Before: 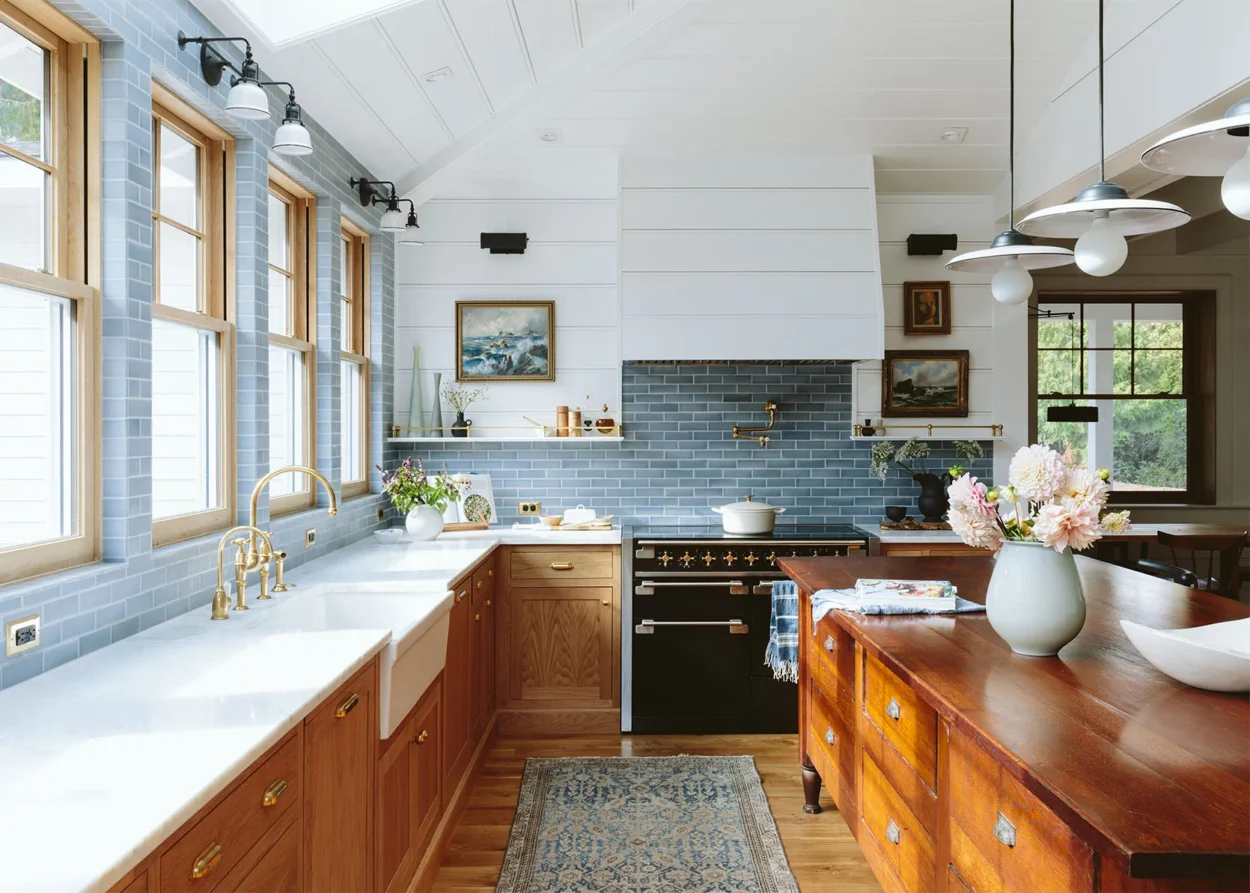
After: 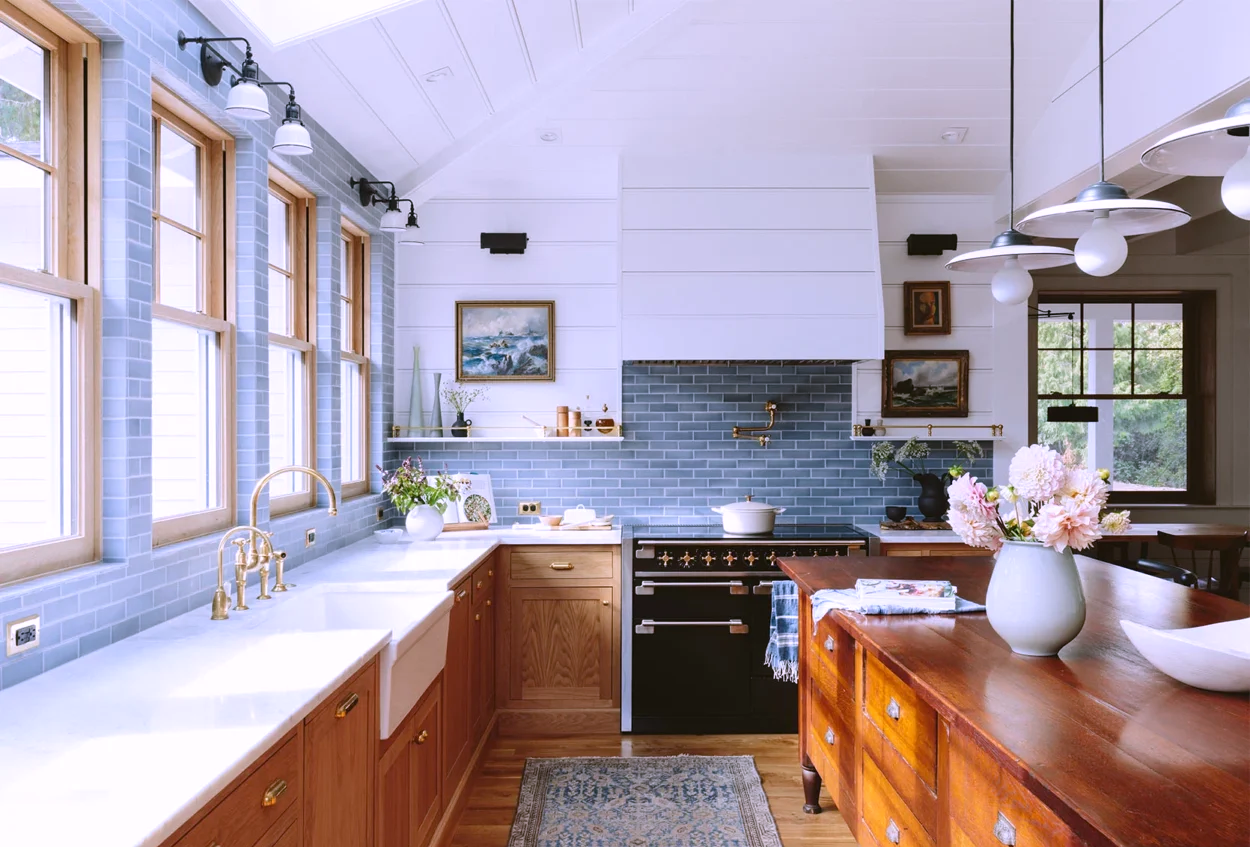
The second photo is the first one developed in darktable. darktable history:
crop and rotate: top 0%, bottom 5.097%
white balance: red 1.042, blue 1.17
